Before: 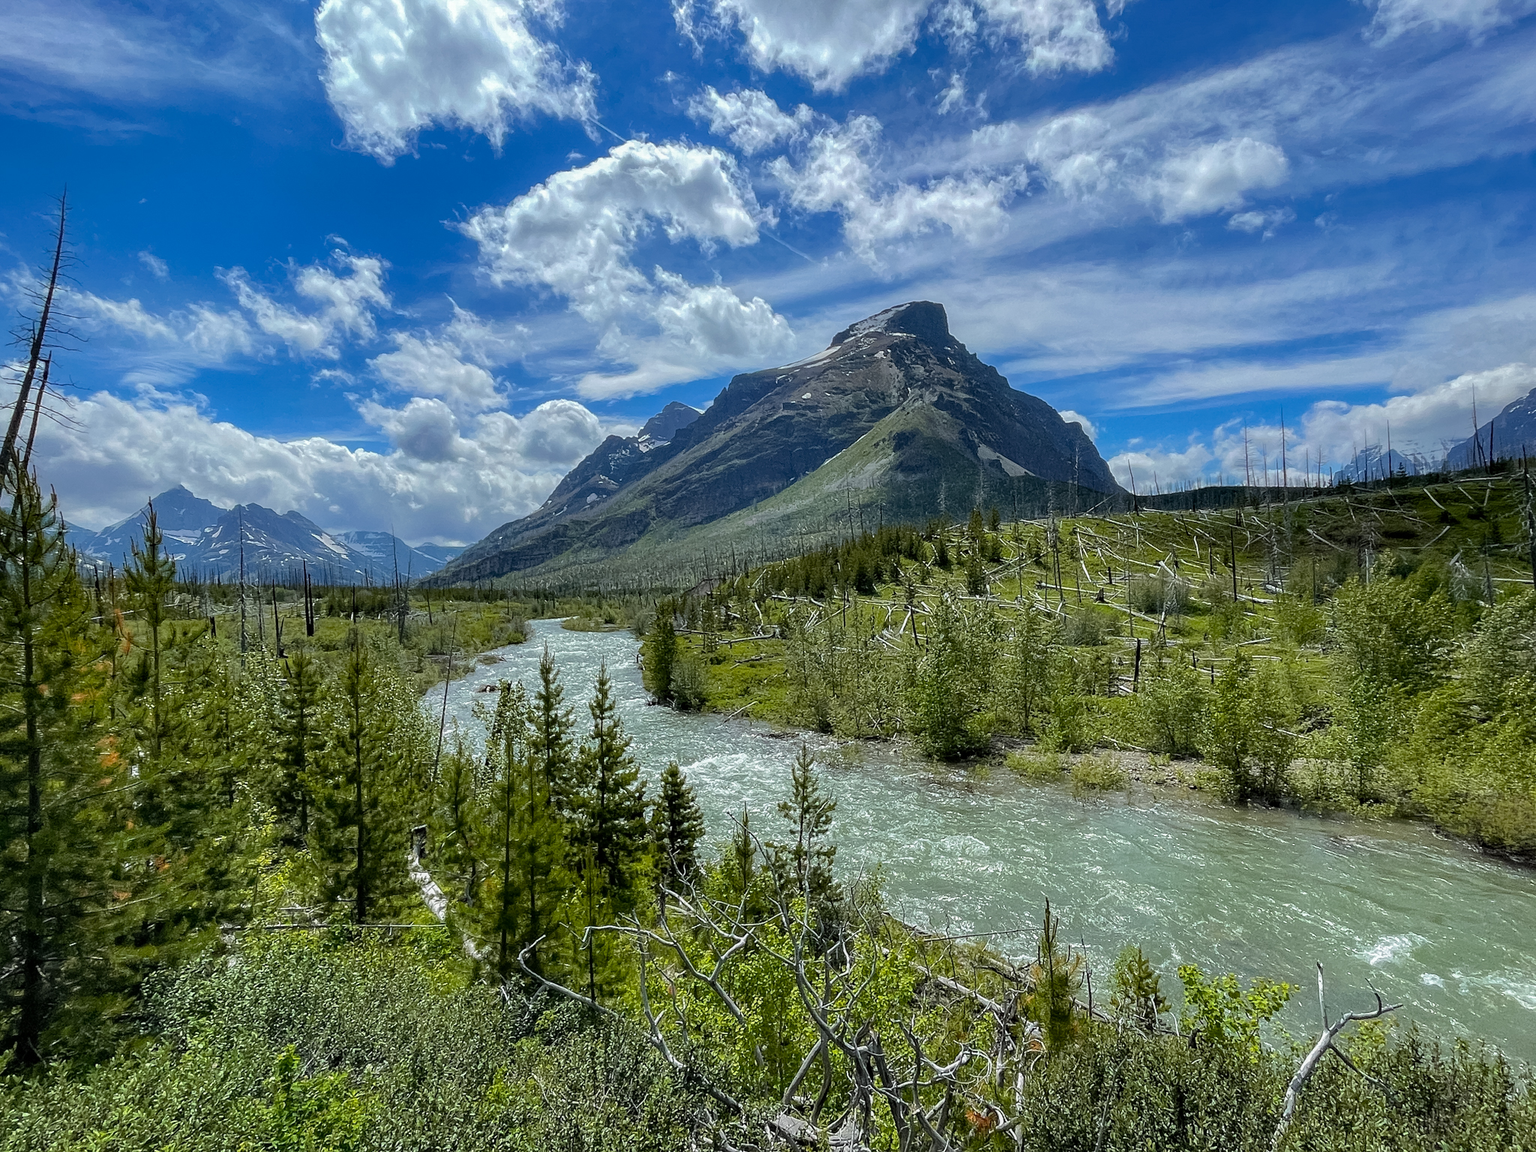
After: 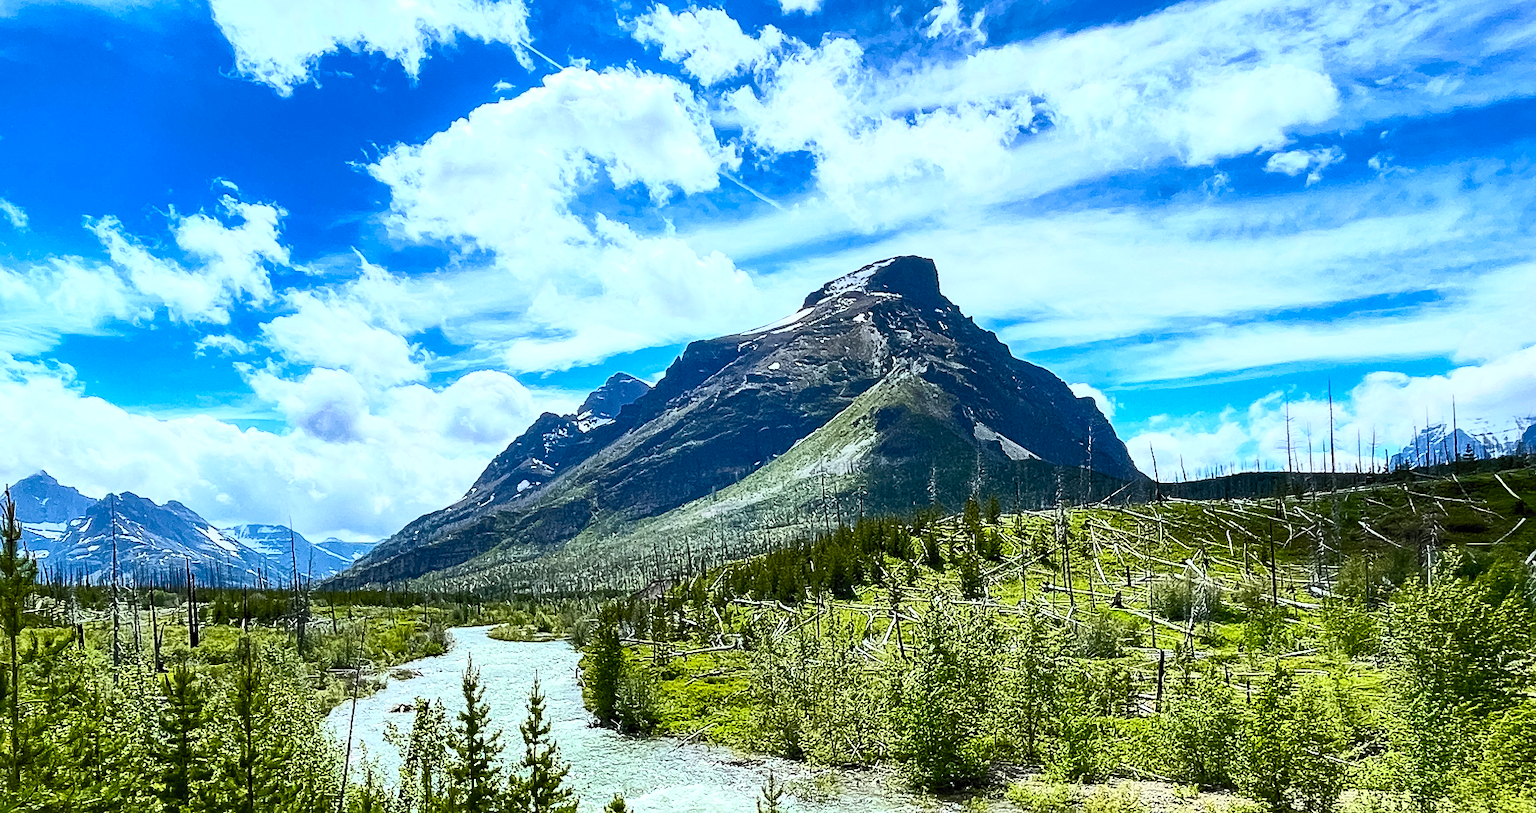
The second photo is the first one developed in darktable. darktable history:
sharpen: amount 0.208
crop and rotate: left 9.398%, top 7.198%, right 4.966%, bottom 32.365%
contrast brightness saturation: contrast 0.846, brightness 0.585, saturation 0.581
